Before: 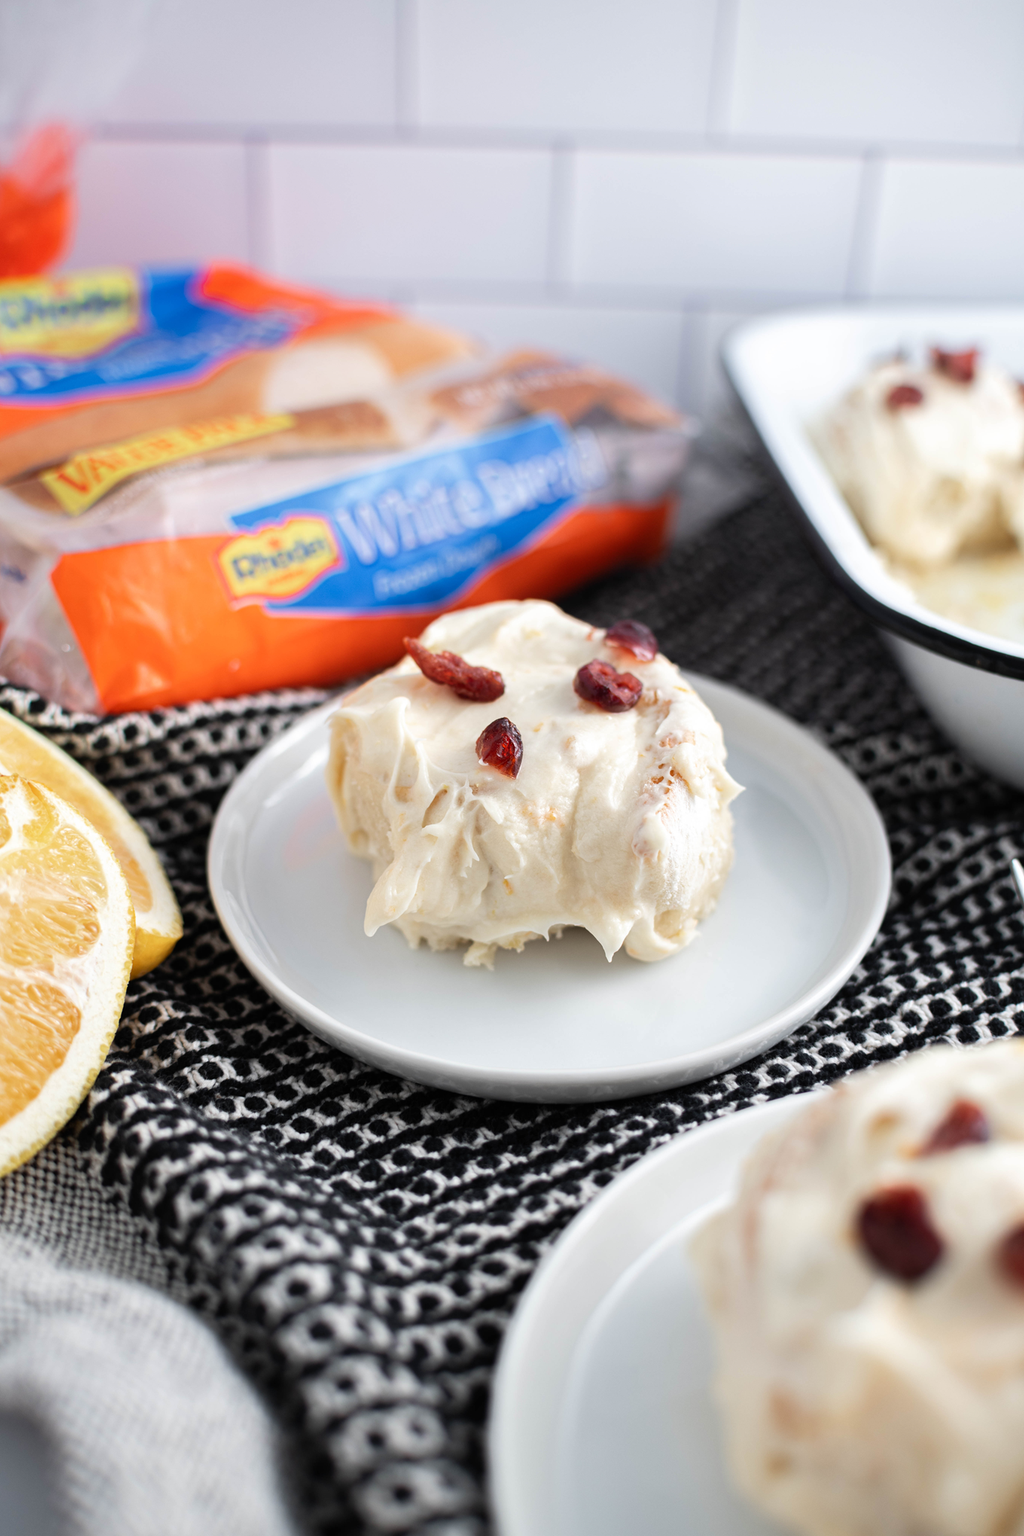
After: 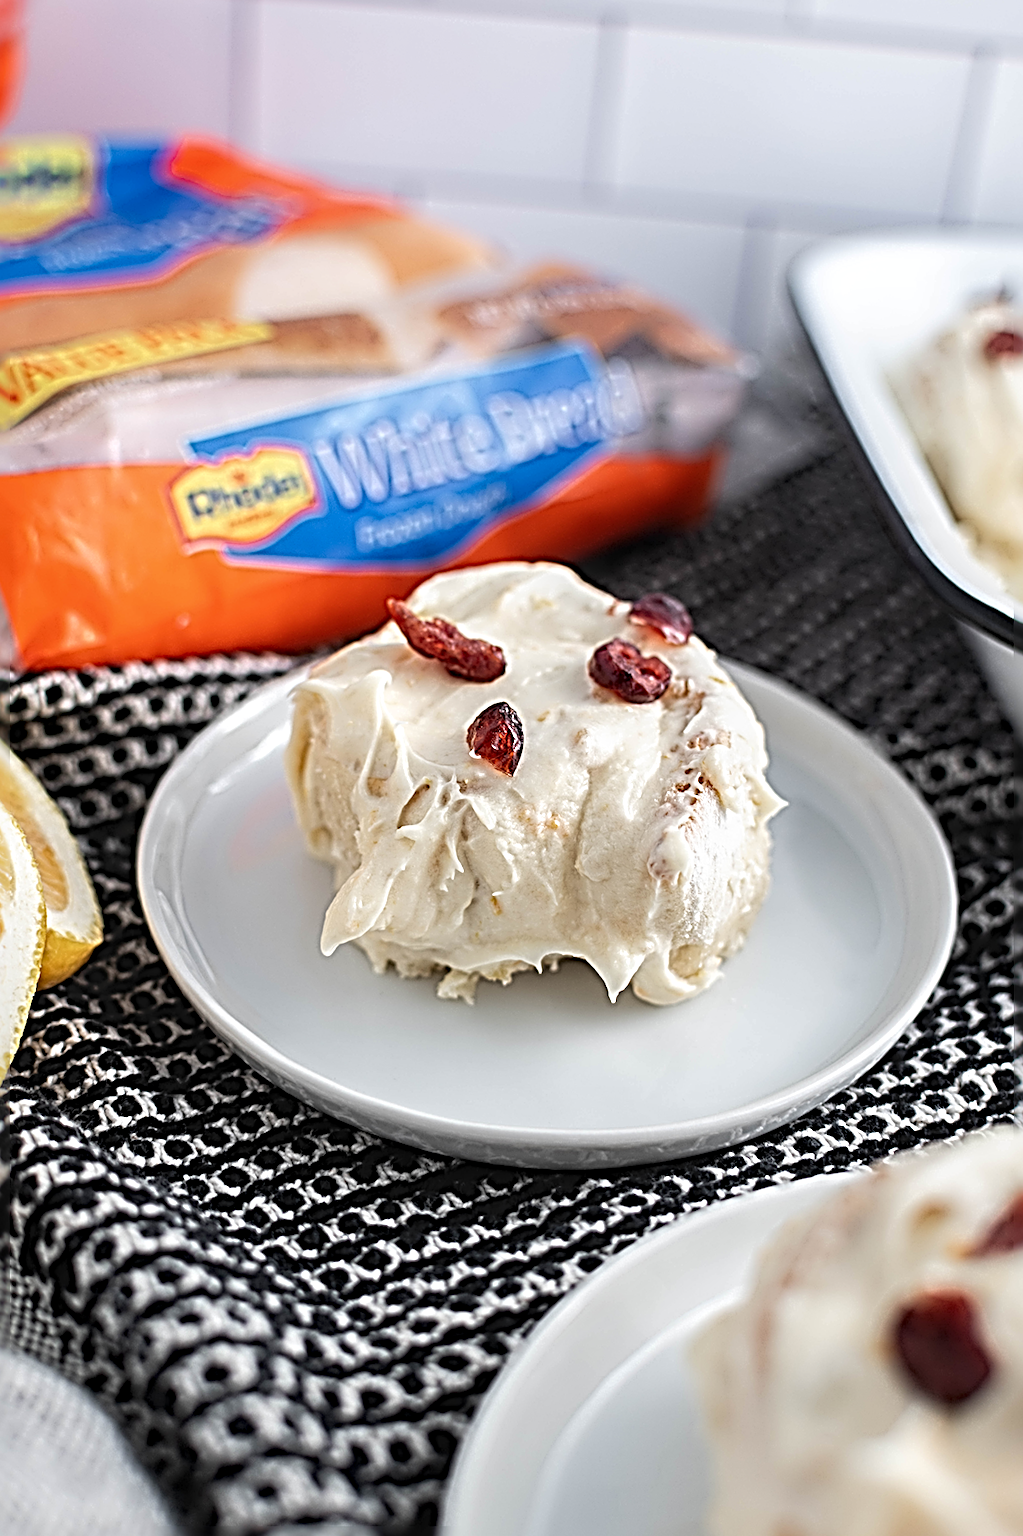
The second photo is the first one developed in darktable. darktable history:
crop and rotate: angle -3.27°, left 5.211%, top 5.211%, right 4.607%, bottom 4.607%
sharpen: radius 4.001, amount 2
local contrast: on, module defaults
